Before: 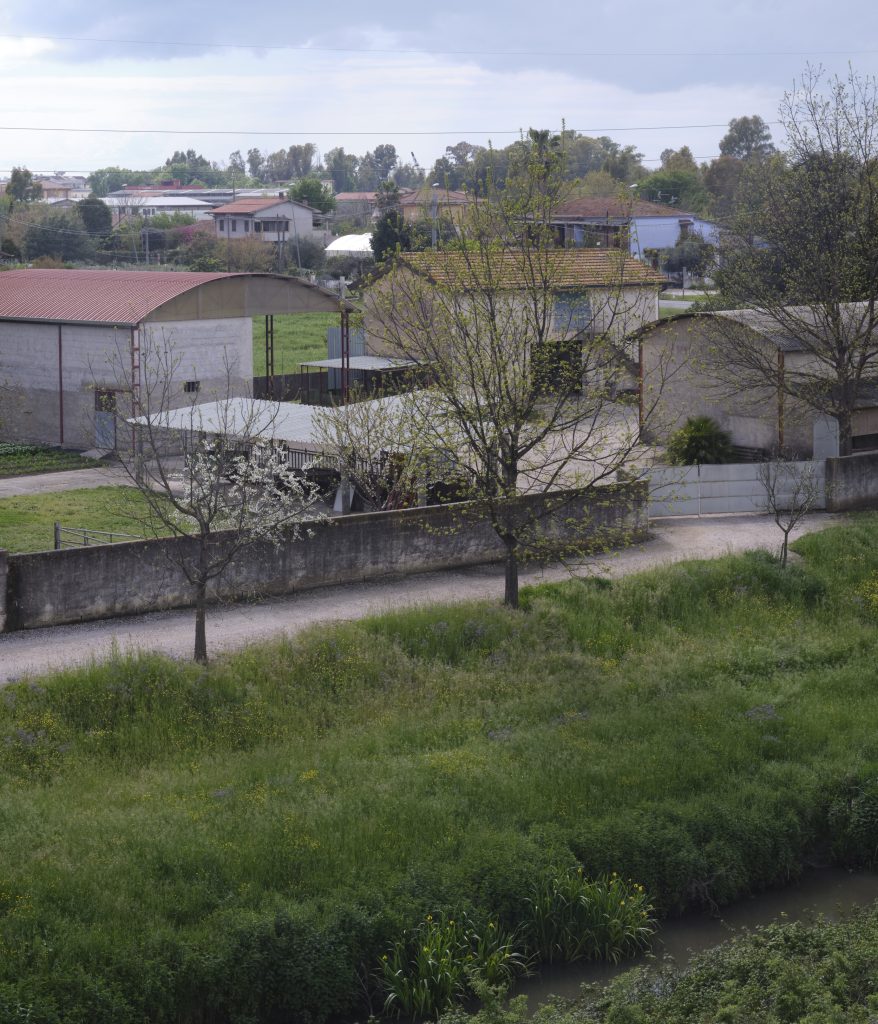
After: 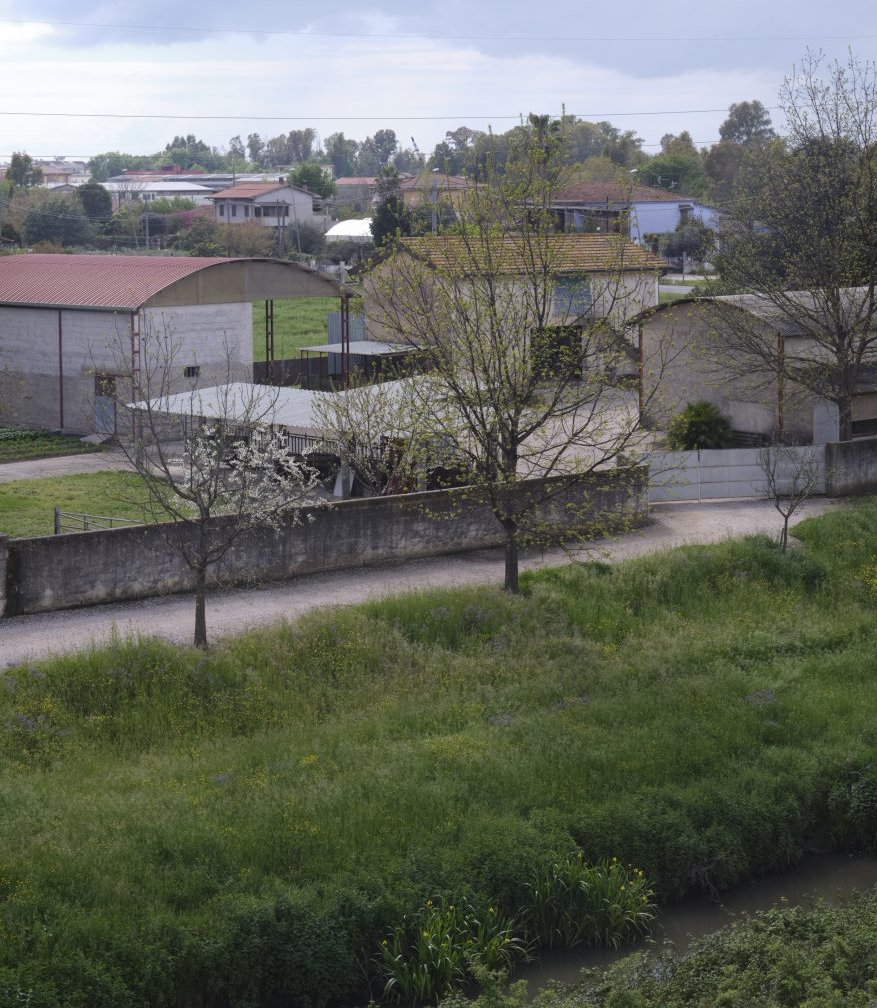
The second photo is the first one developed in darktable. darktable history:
crop: top 1.498%, right 0.007%
